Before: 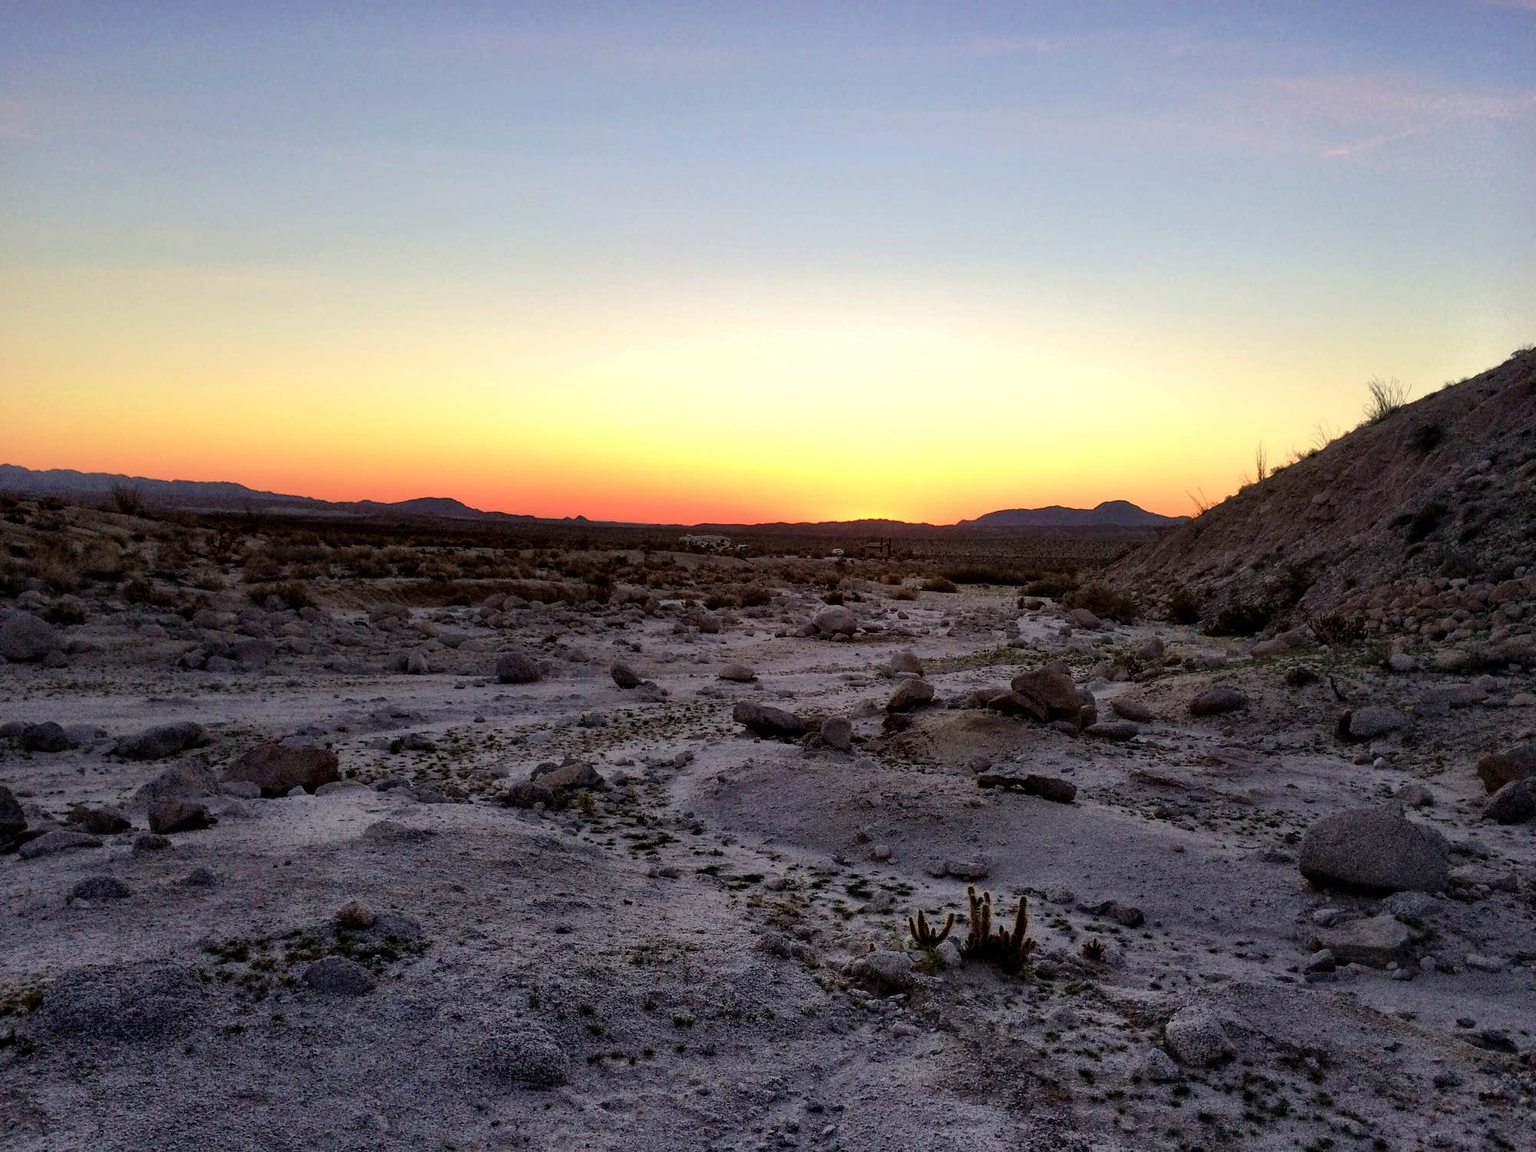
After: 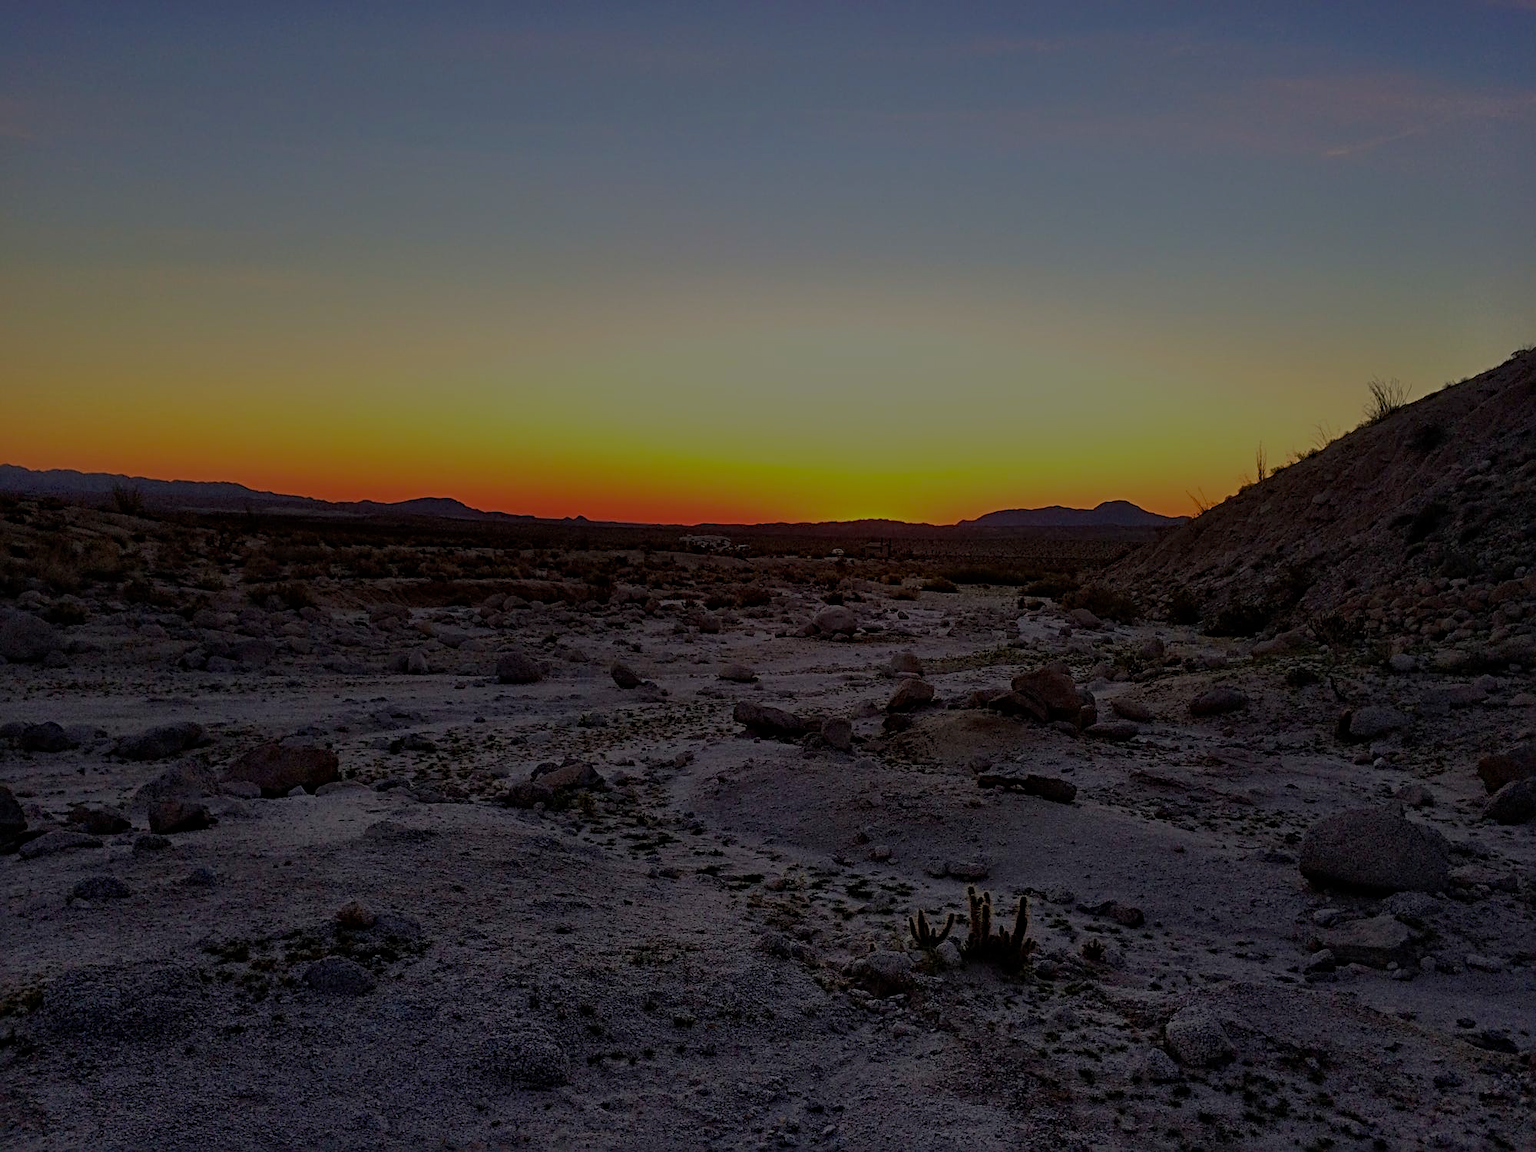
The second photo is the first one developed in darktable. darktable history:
color balance rgb: linear chroma grading › global chroma 9.873%, perceptual saturation grading › global saturation 24.902%, contrast -10.031%
exposure: exposure -2.098 EV, compensate highlight preservation false
sharpen: radius 3.981
